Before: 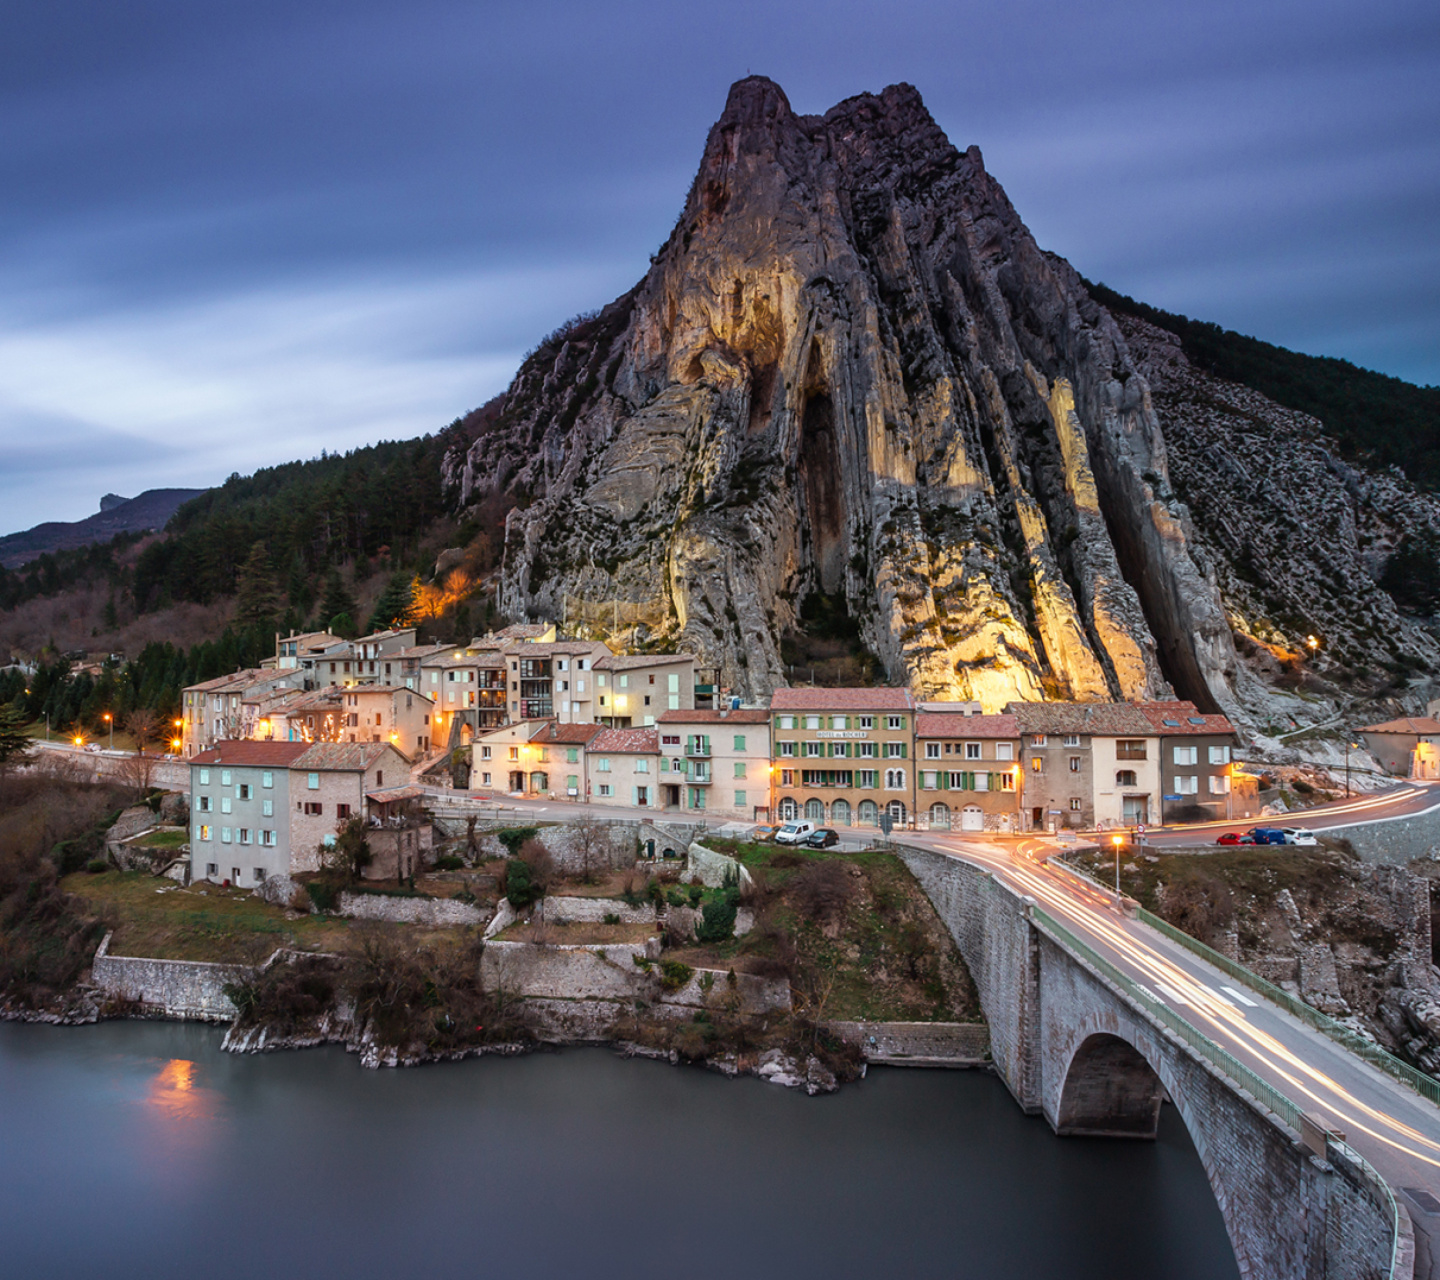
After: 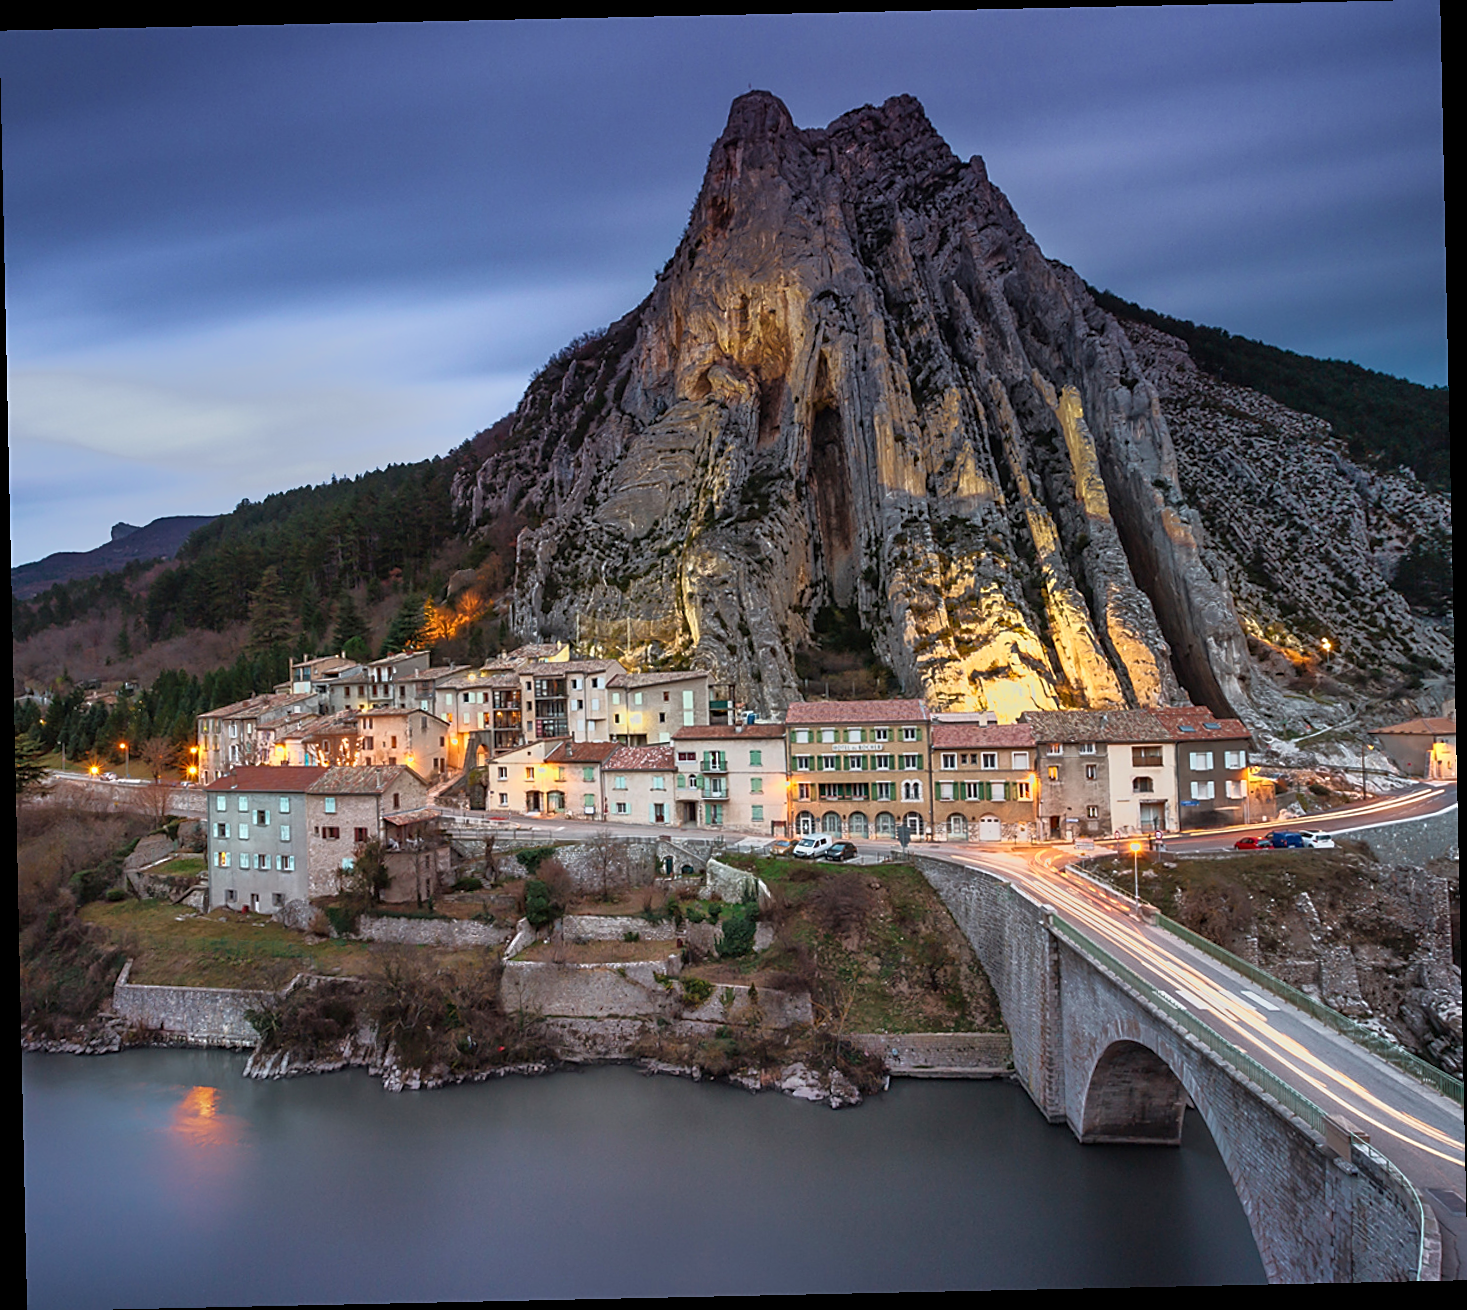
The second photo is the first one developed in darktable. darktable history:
tone equalizer: -7 EV -0.63 EV, -6 EV 1 EV, -5 EV -0.45 EV, -4 EV 0.43 EV, -3 EV 0.41 EV, -2 EV 0.15 EV, -1 EV -0.15 EV, +0 EV -0.39 EV, smoothing diameter 25%, edges refinement/feathering 10, preserve details guided filter
sharpen: on, module defaults
rotate and perspective: rotation -1.24°, automatic cropping off
